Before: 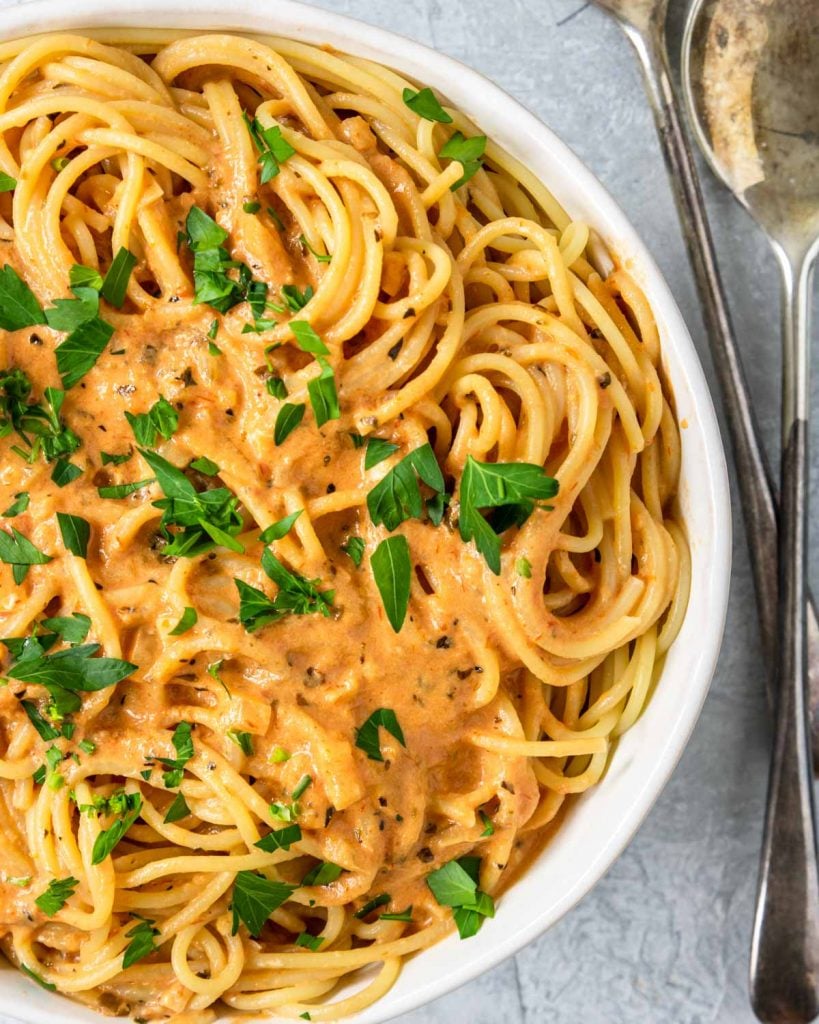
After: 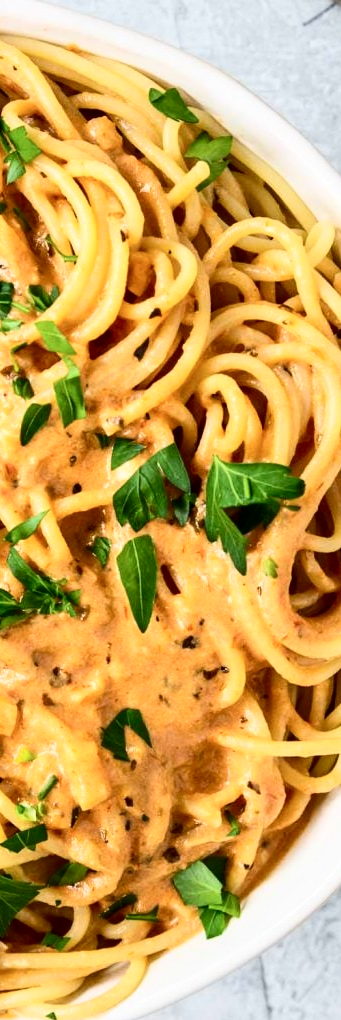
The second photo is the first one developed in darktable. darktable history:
contrast brightness saturation: contrast 0.289
crop: left 31.039%, right 27.316%
